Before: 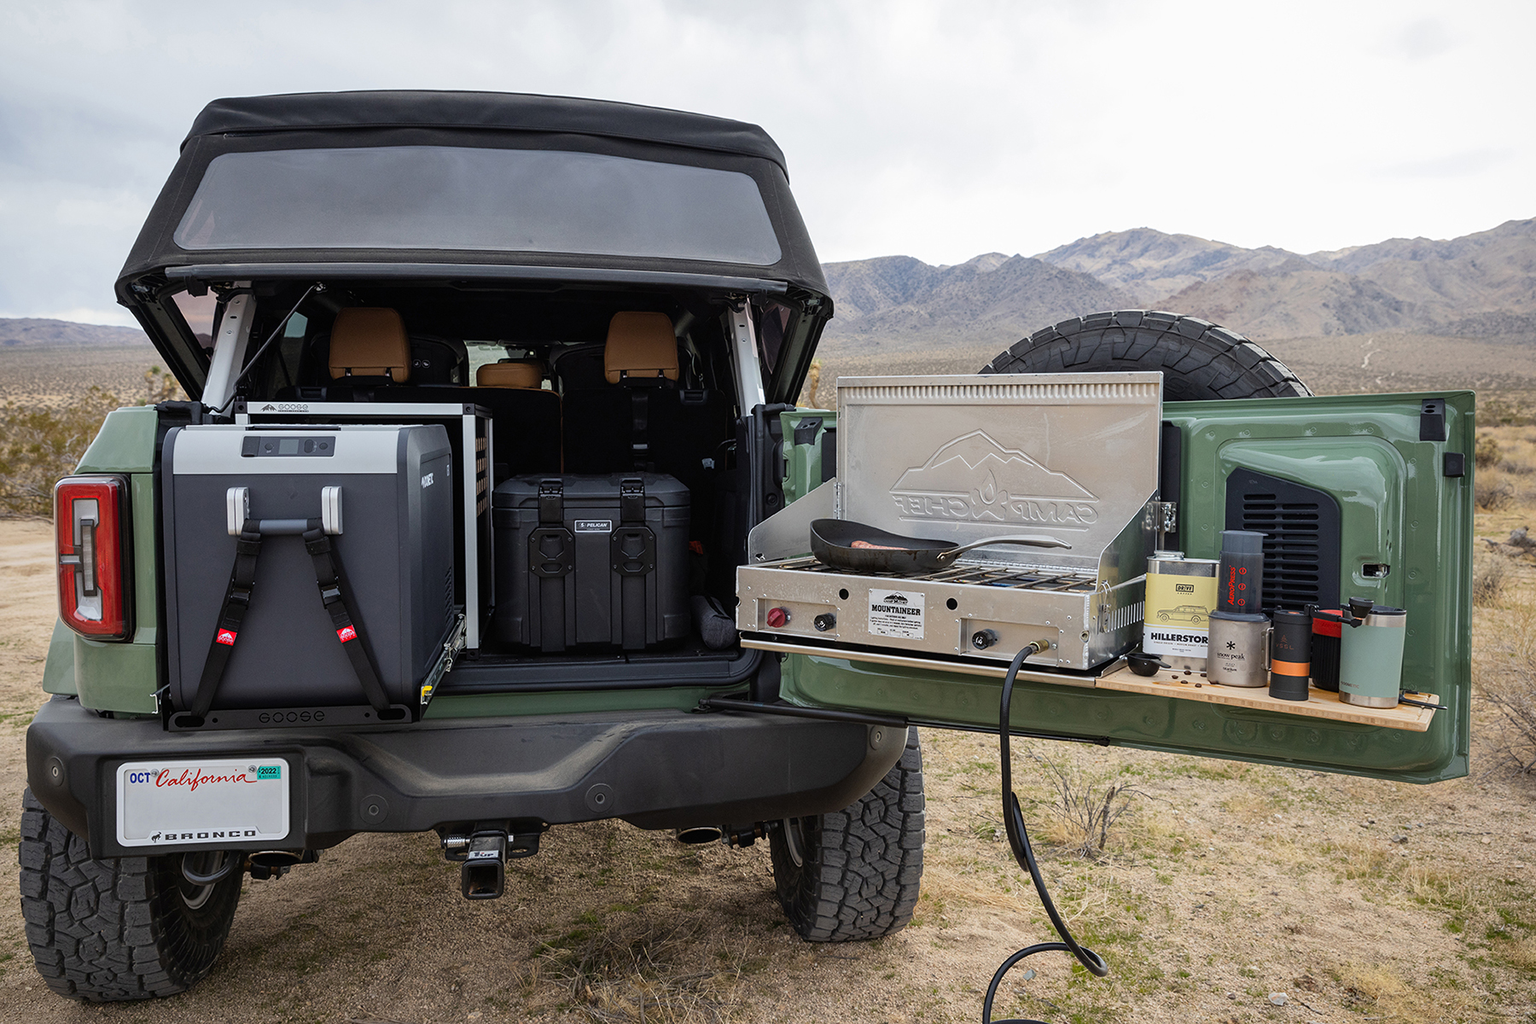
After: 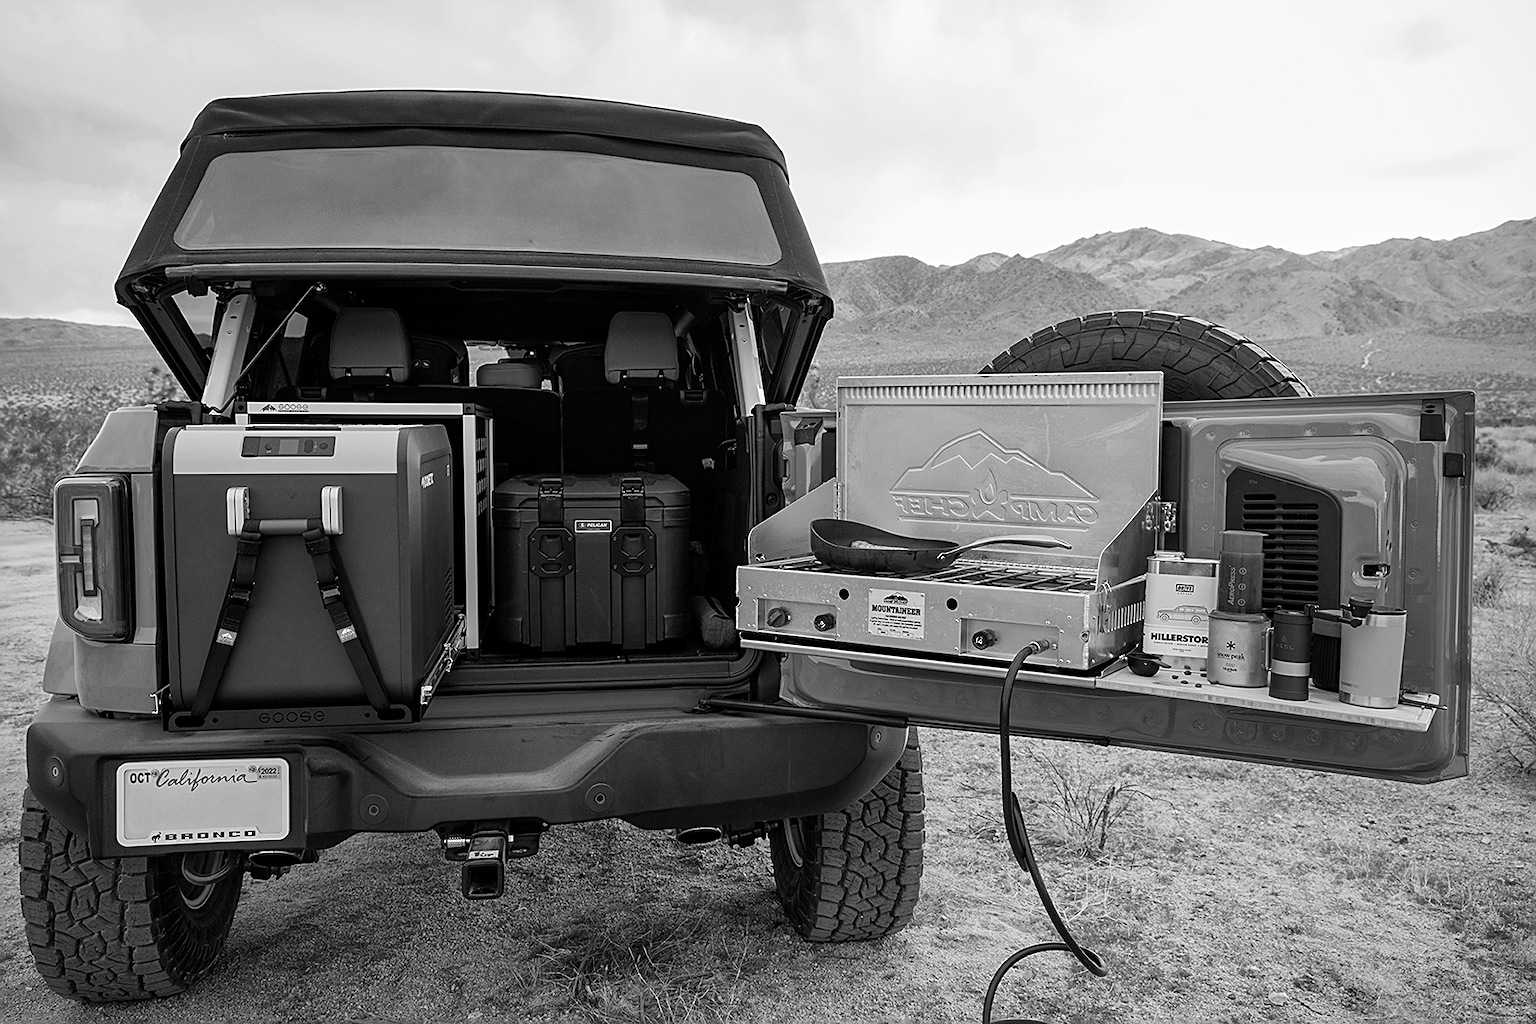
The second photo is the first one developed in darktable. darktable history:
local contrast: mode bilateral grid, contrast 20, coarseness 50, detail 120%, midtone range 0.2
sharpen: on, module defaults
monochrome: on, module defaults
exposure: exposure -0.048 EV, compensate highlight preservation false
